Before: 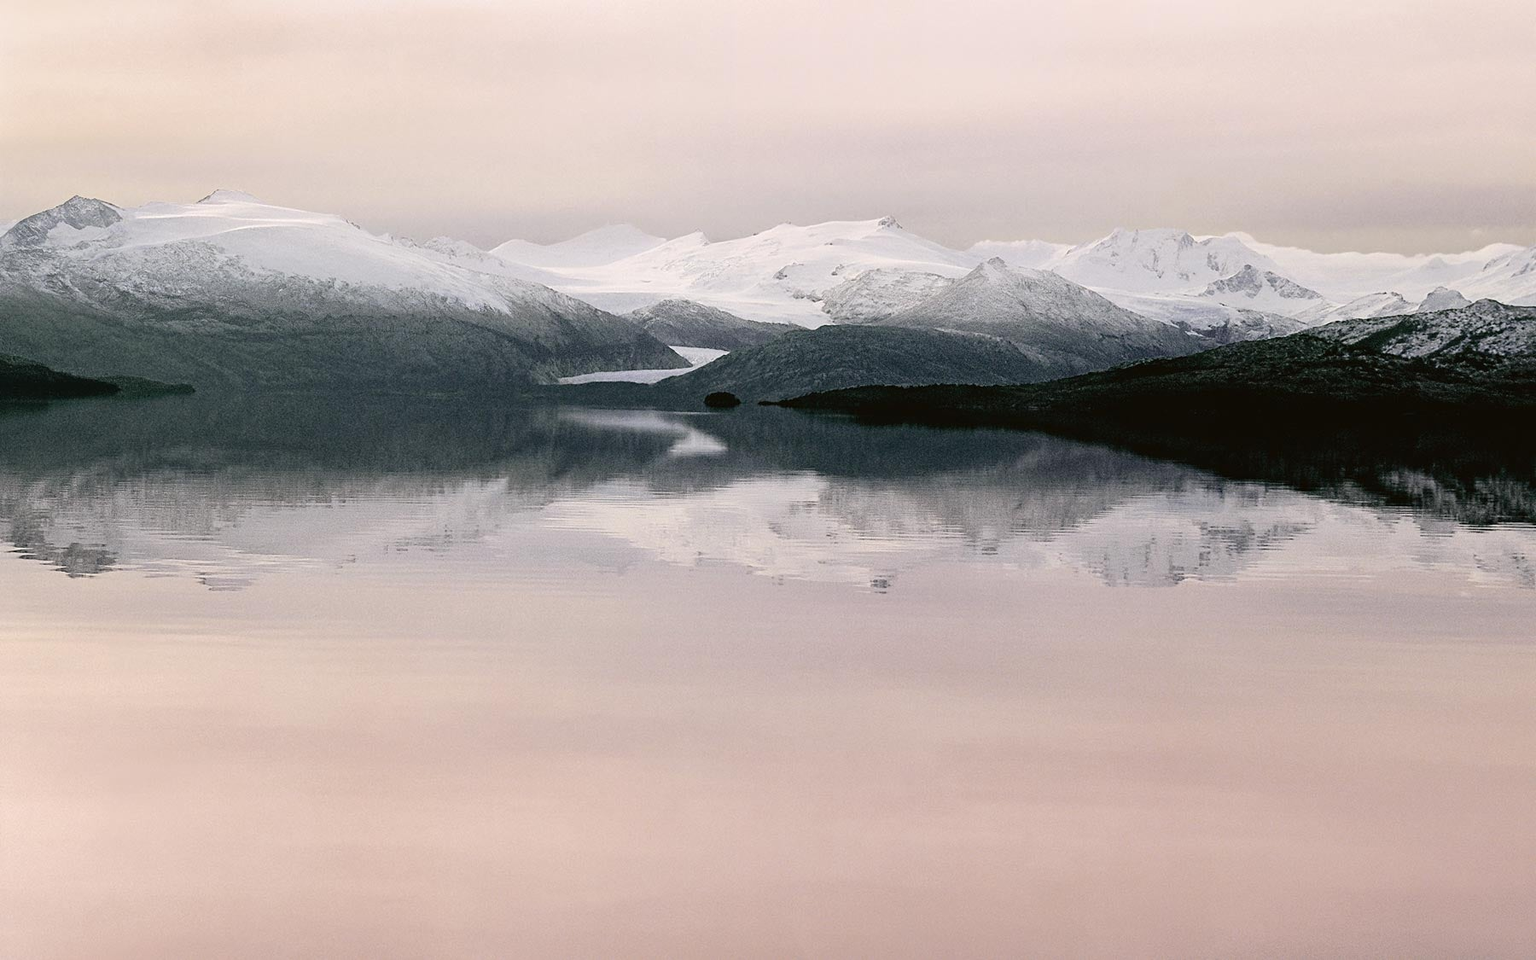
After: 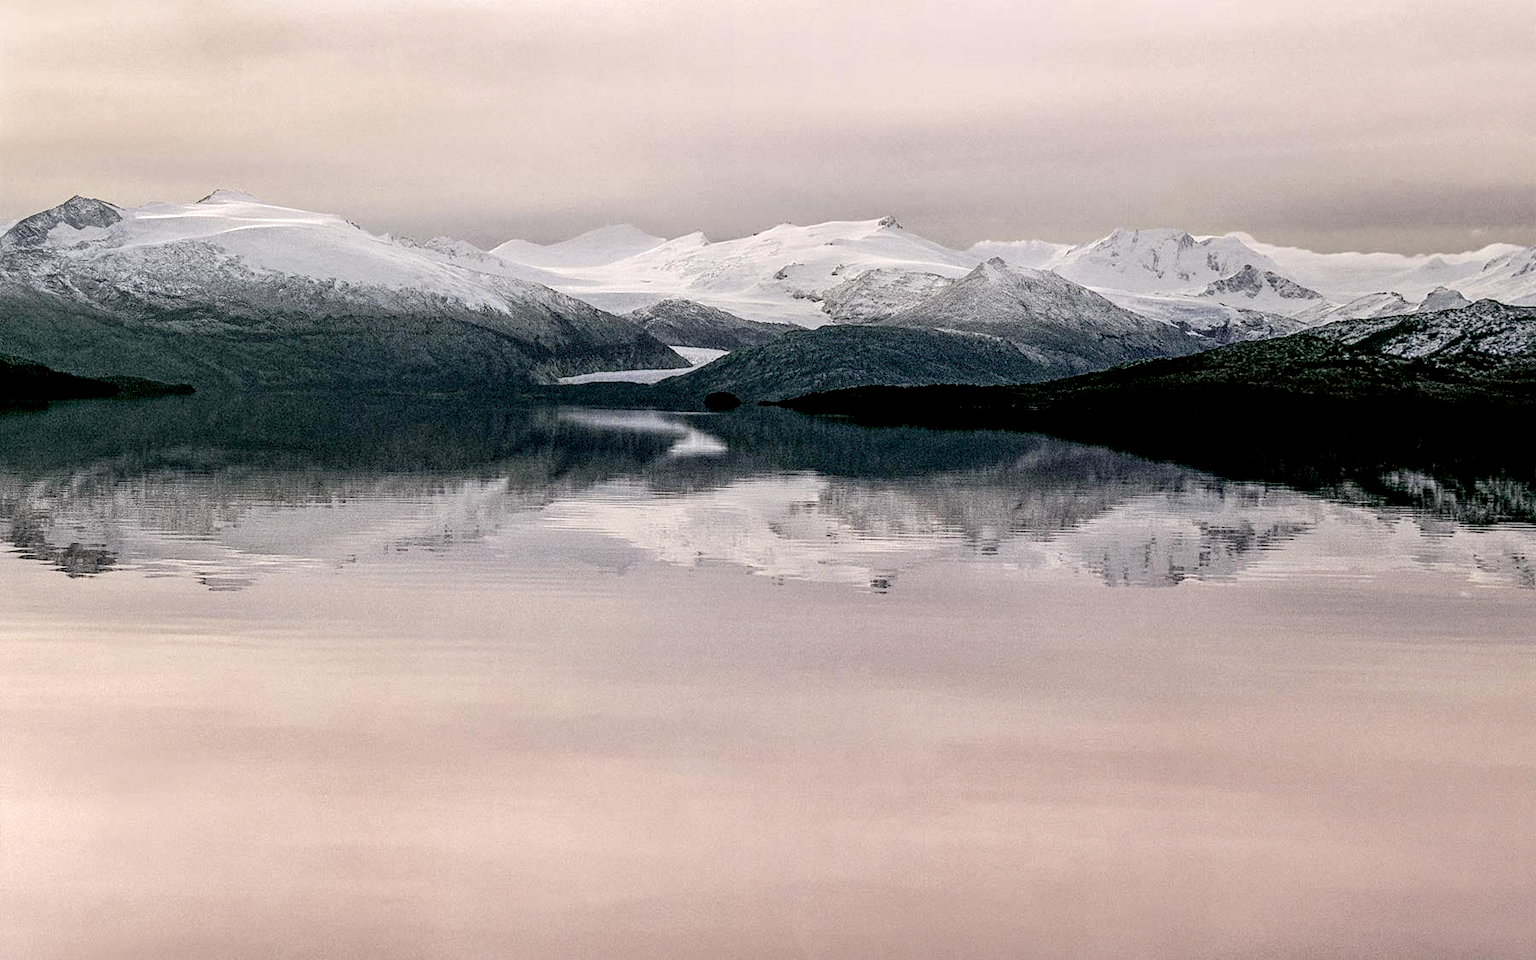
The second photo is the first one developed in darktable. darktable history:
color balance rgb: global offset › luminance -0.509%, perceptual saturation grading › global saturation 20%, perceptual saturation grading › highlights -24.9%, perceptual saturation grading › shadows 24.064%
local contrast: highlights 3%, shadows 6%, detail 181%
